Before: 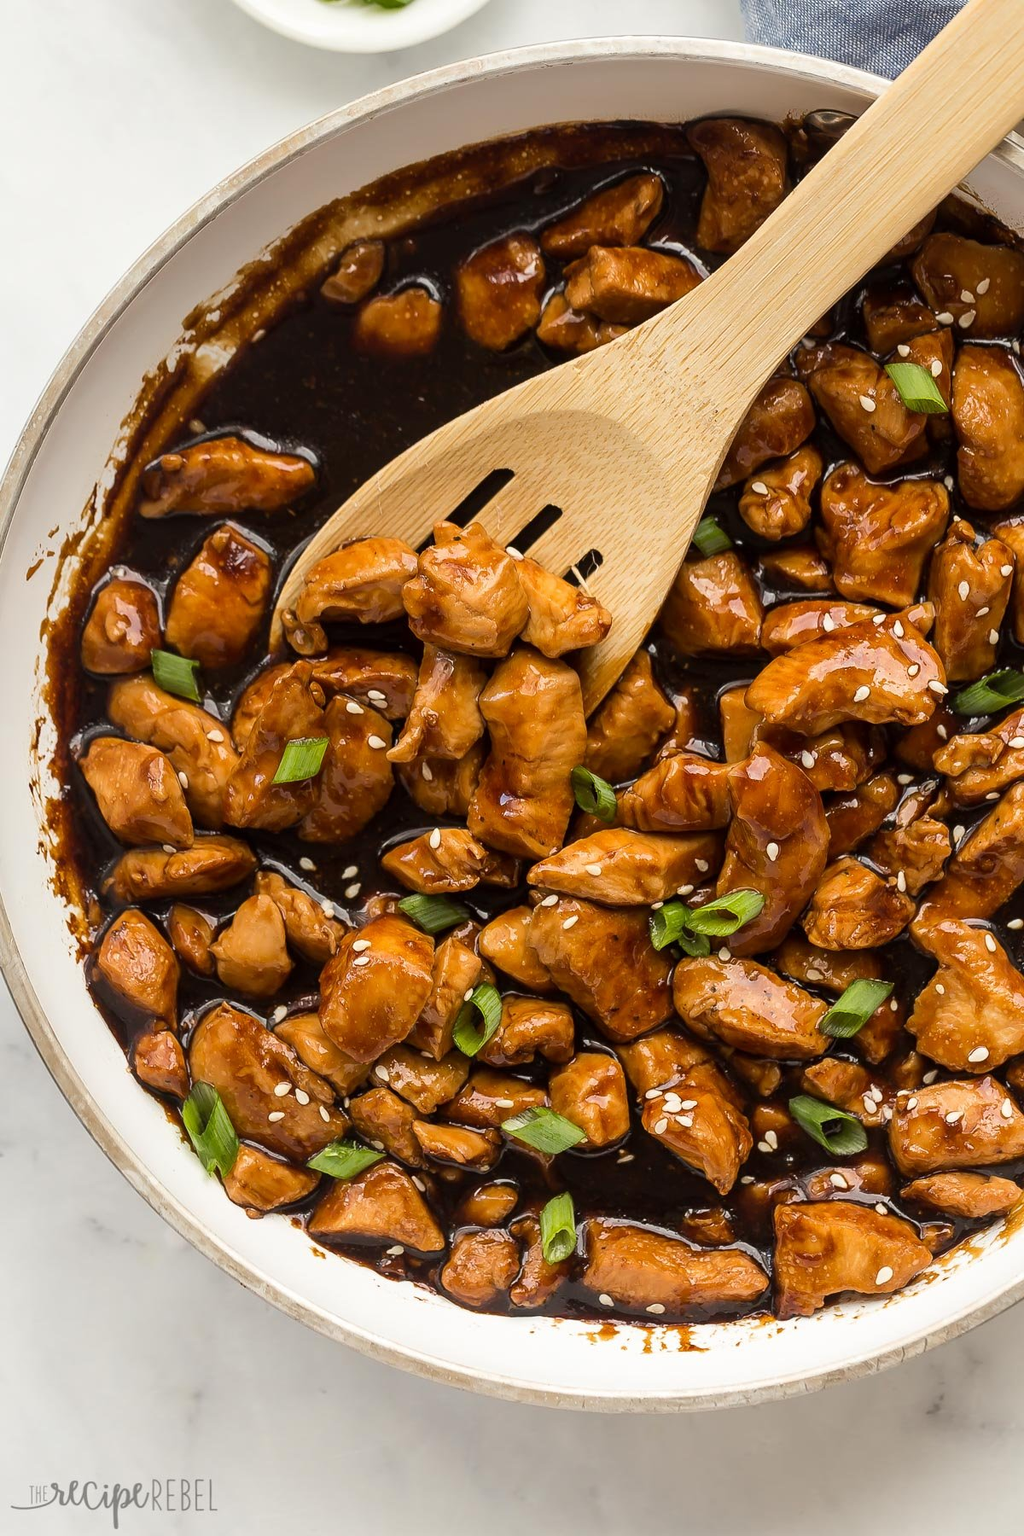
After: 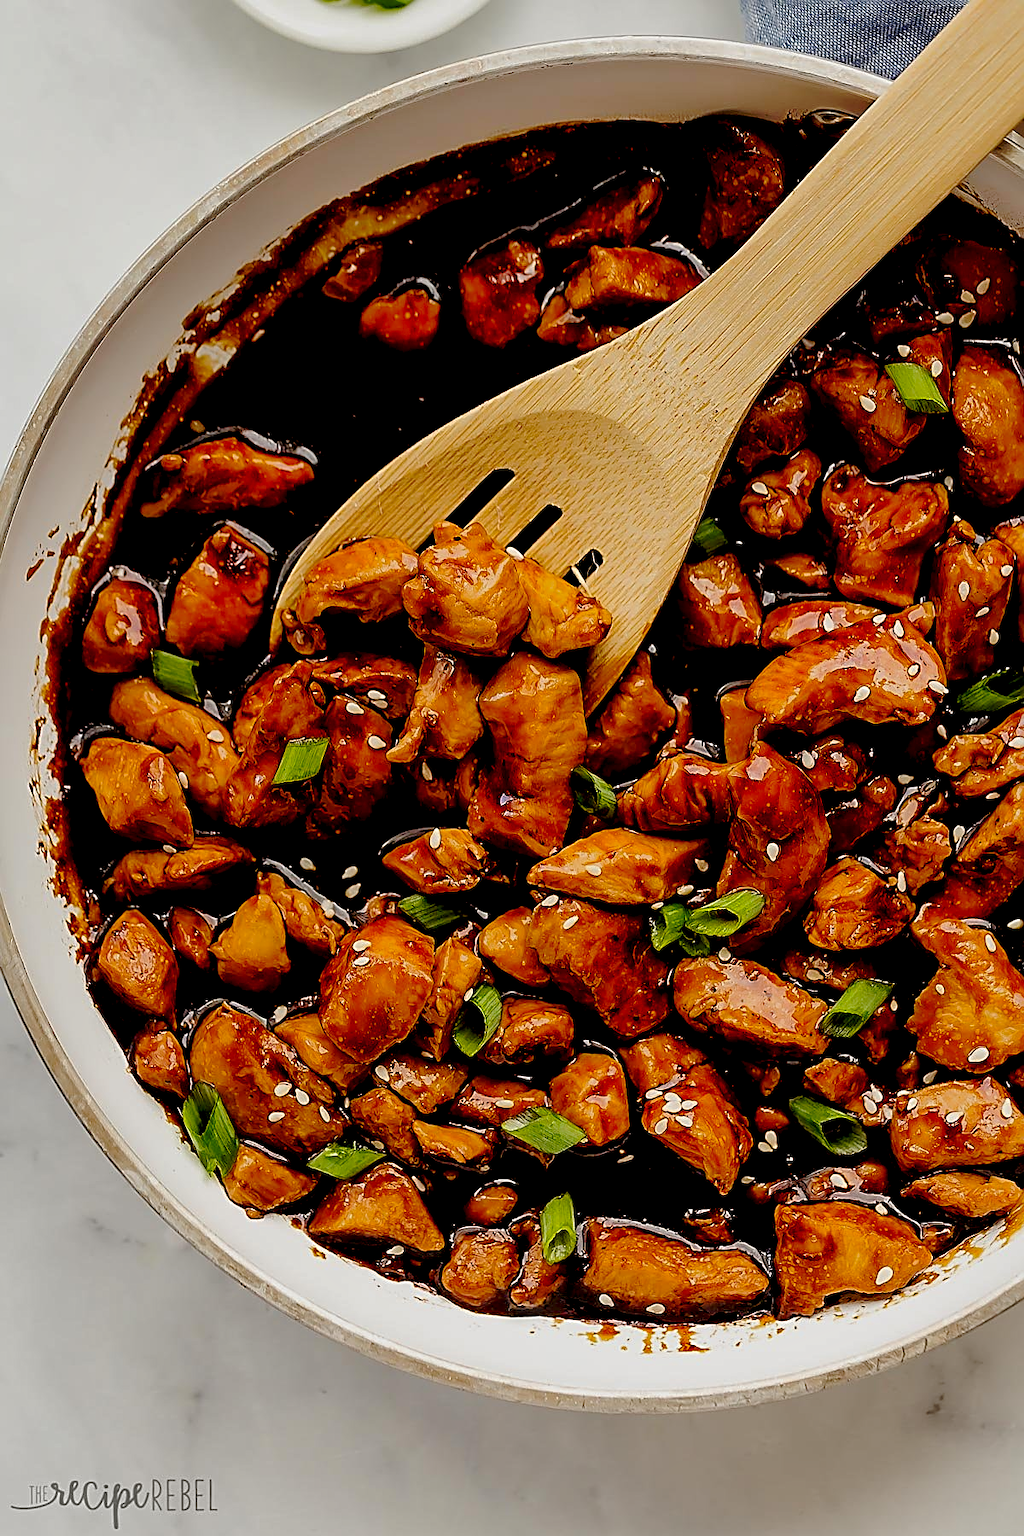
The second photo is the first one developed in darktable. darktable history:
shadows and highlights: highlights color adjustment 32.9%
exposure: black level correction 0.046, exposure -0.233 EV, compensate highlight preservation false
sharpen: amount 0.895
base curve: curves: ch0 [(0, 0) (0.073, 0.04) (0.157, 0.139) (0.492, 0.492) (0.758, 0.758) (1, 1)], preserve colors none
